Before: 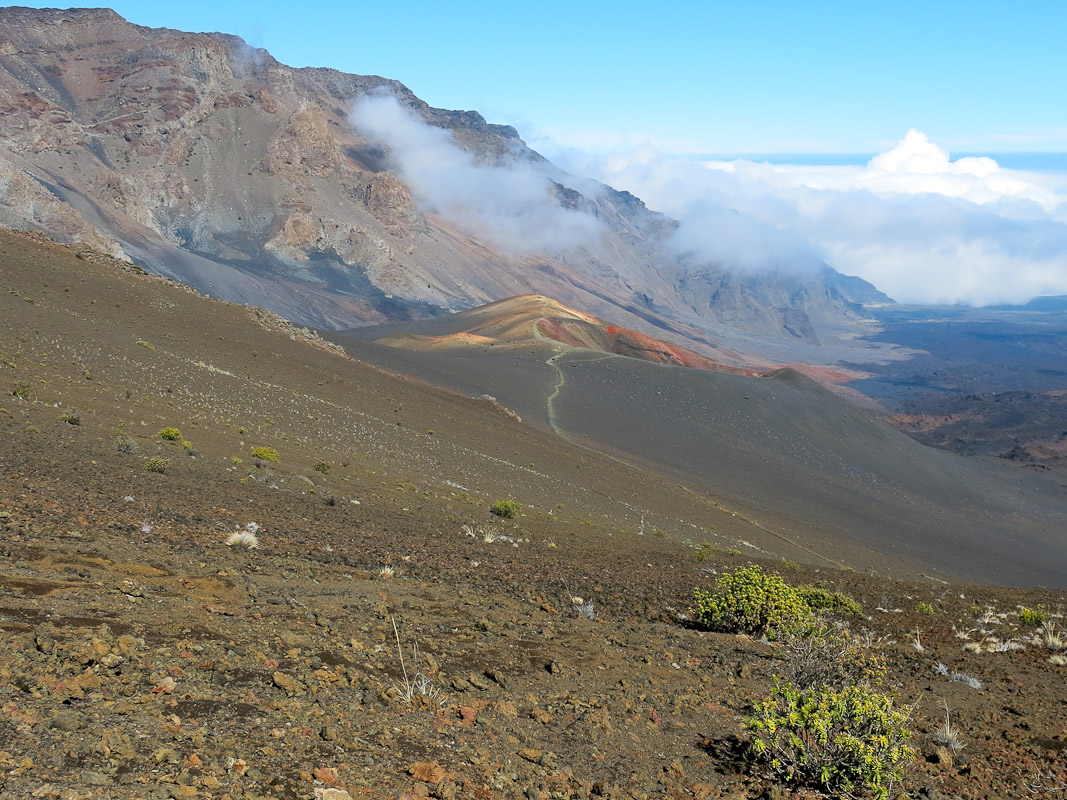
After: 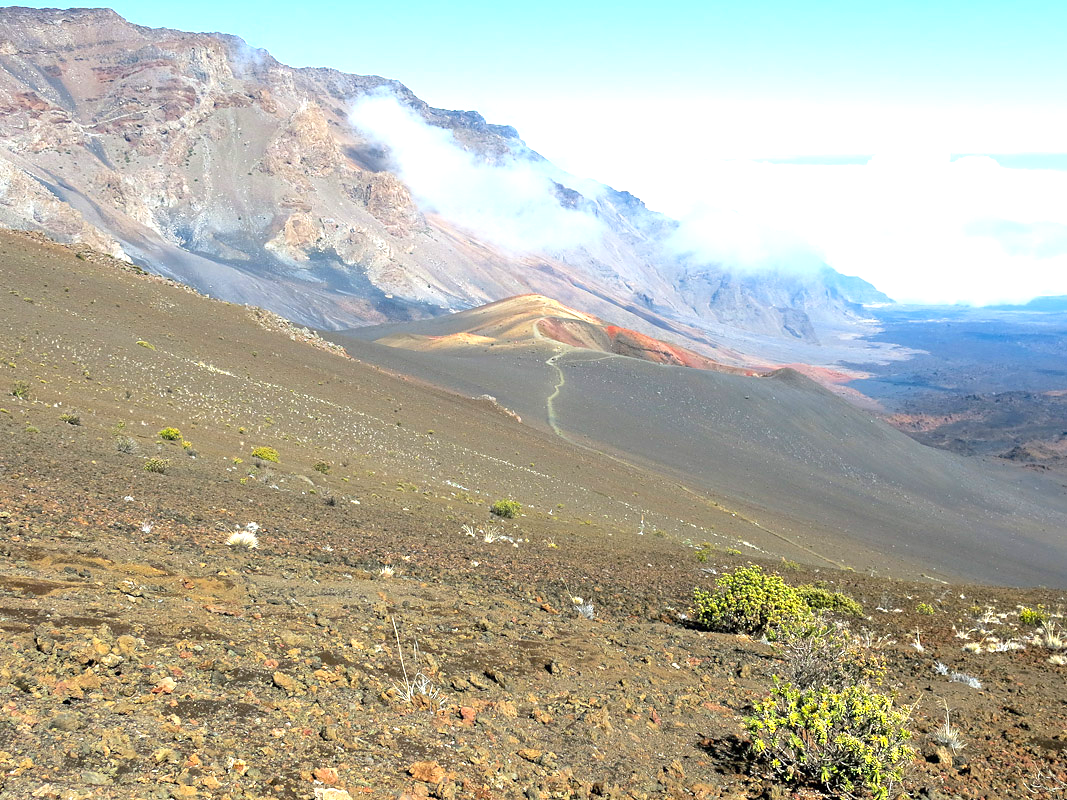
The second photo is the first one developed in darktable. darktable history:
exposure: exposure 1.154 EV, compensate highlight preservation false
